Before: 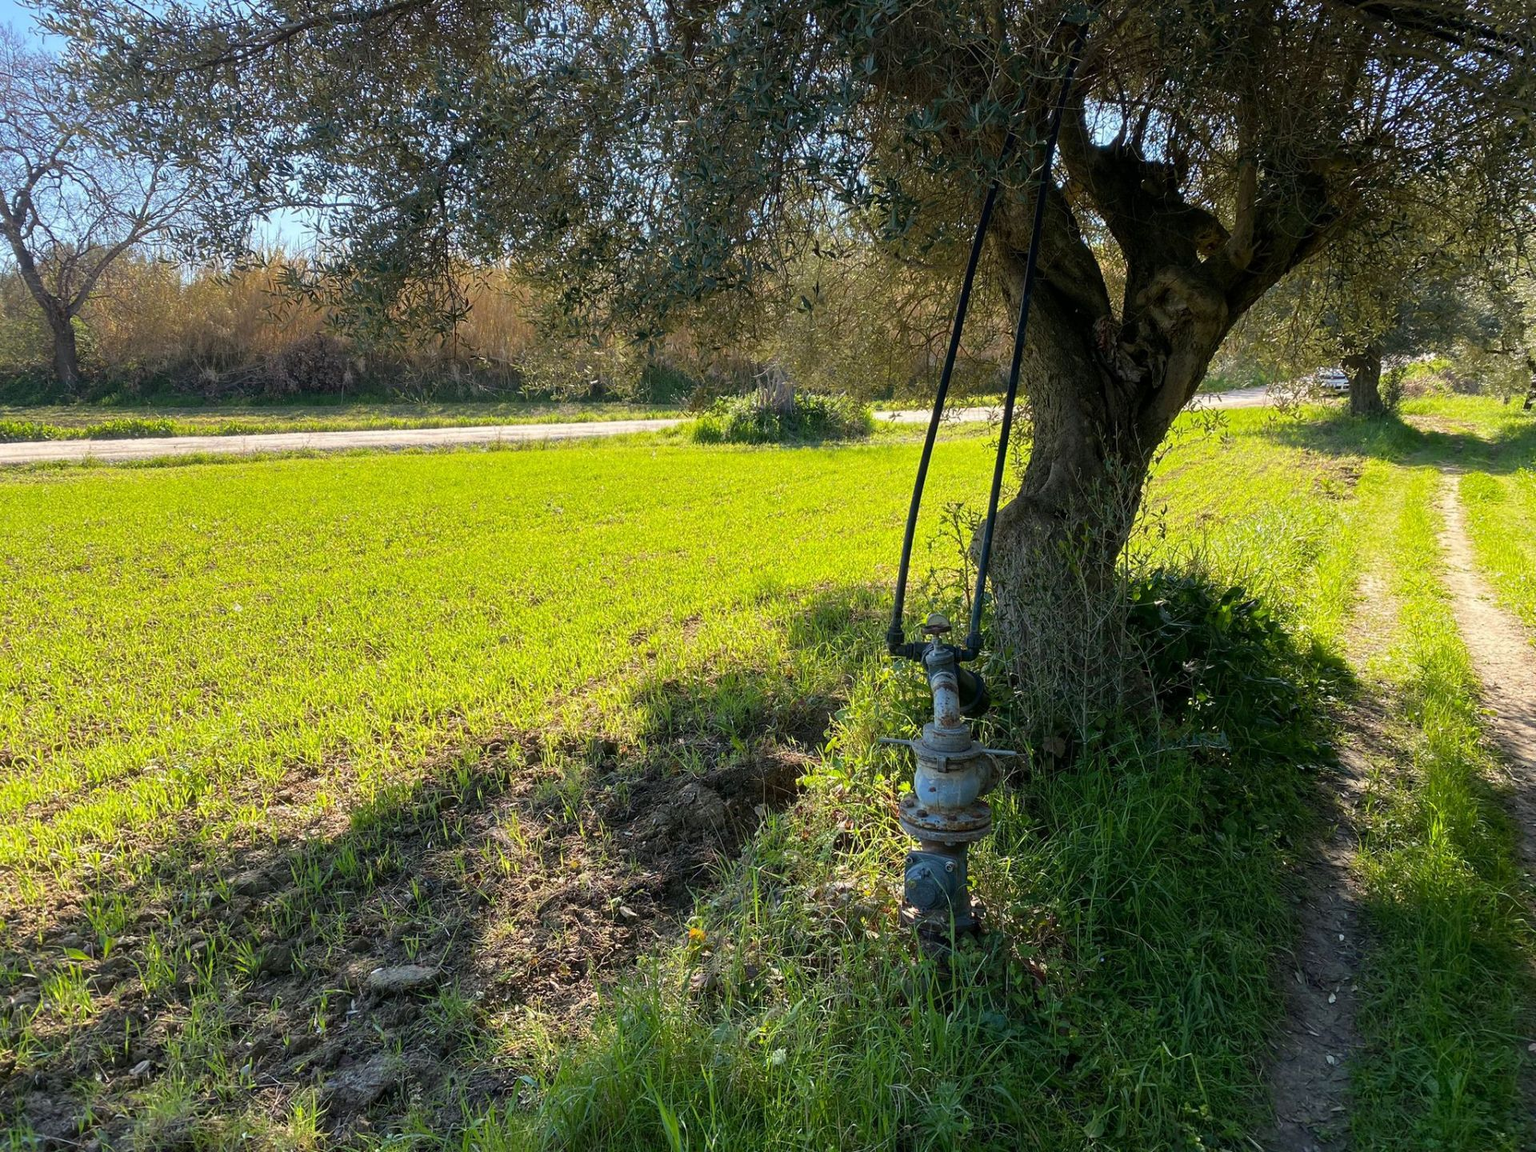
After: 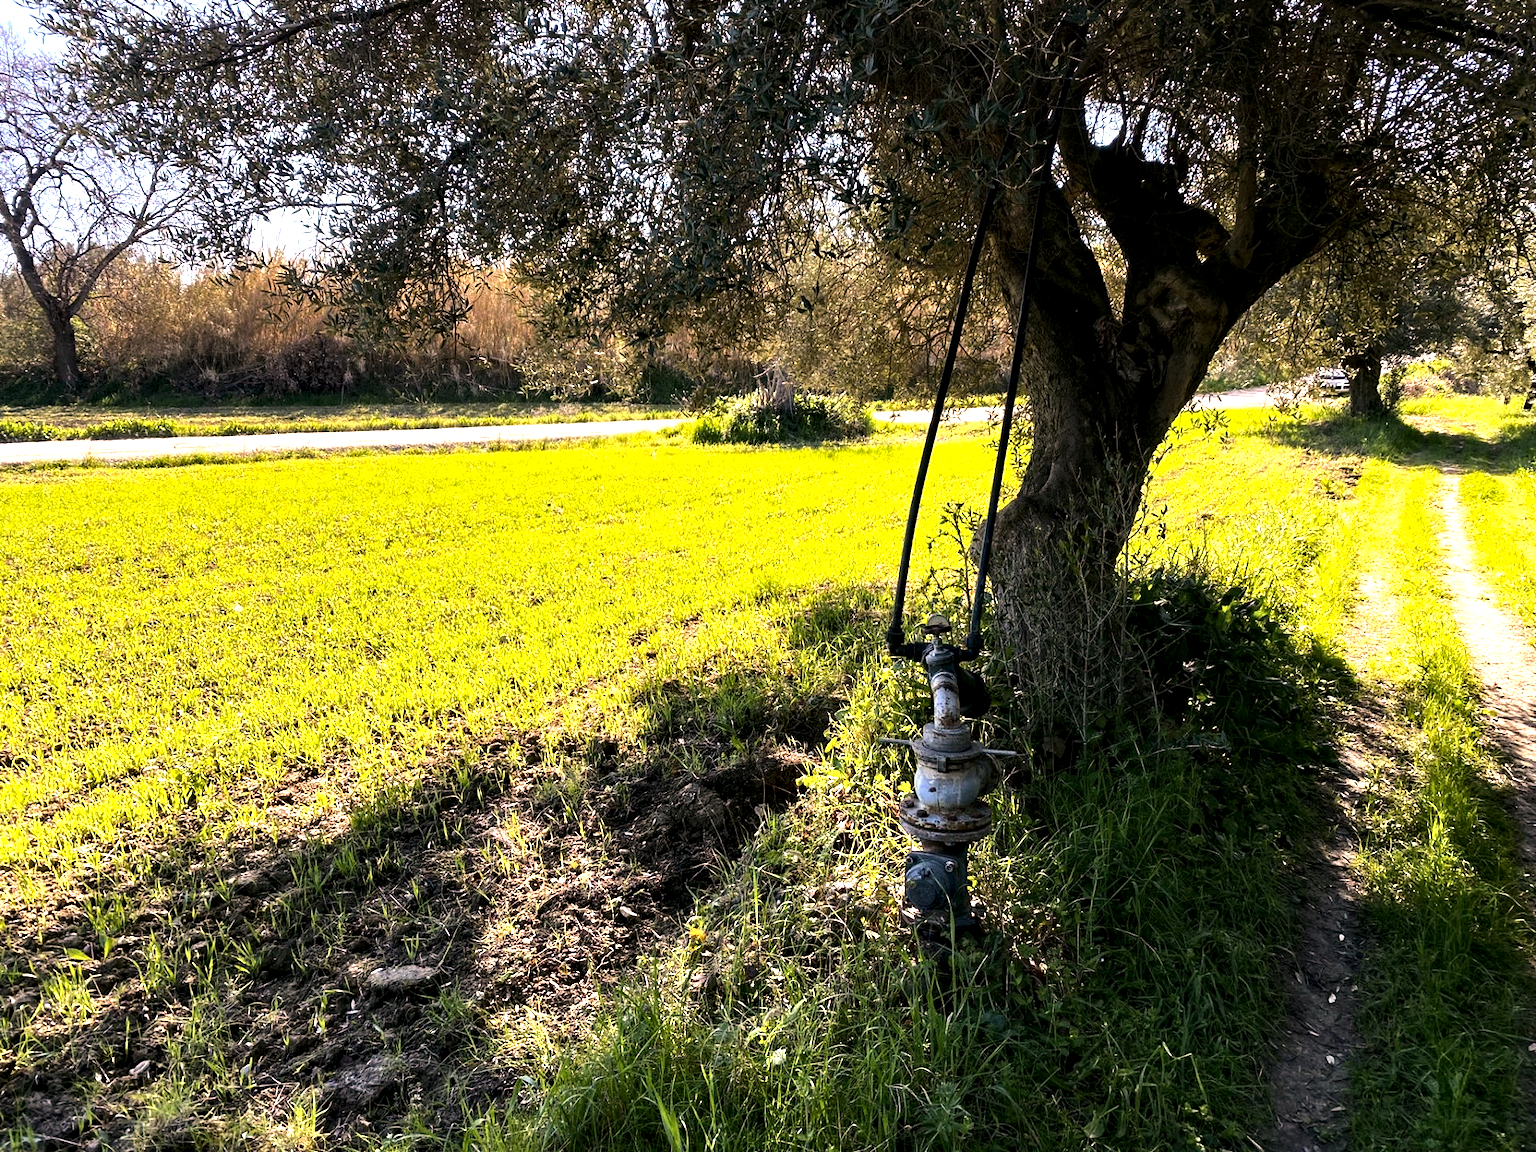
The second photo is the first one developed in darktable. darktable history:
contrast equalizer: y [[0.531, 0.548, 0.559, 0.557, 0.544, 0.527], [0.5 ×6], [0.5 ×6], [0 ×6], [0 ×6]]
tone equalizer: -8 EV -1.08 EV, -7 EV -1.01 EV, -6 EV -0.867 EV, -5 EV -0.578 EV, -3 EV 0.578 EV, -2 EV 0.867 EV, -1 EV 1.01 EV, +0 EV 1.08 EV, edges refinement/feathering 500, mask exposure compensation -1.57 EV, preserve details no
color correction: highlights a* 12.23, highlights b* 5.41
